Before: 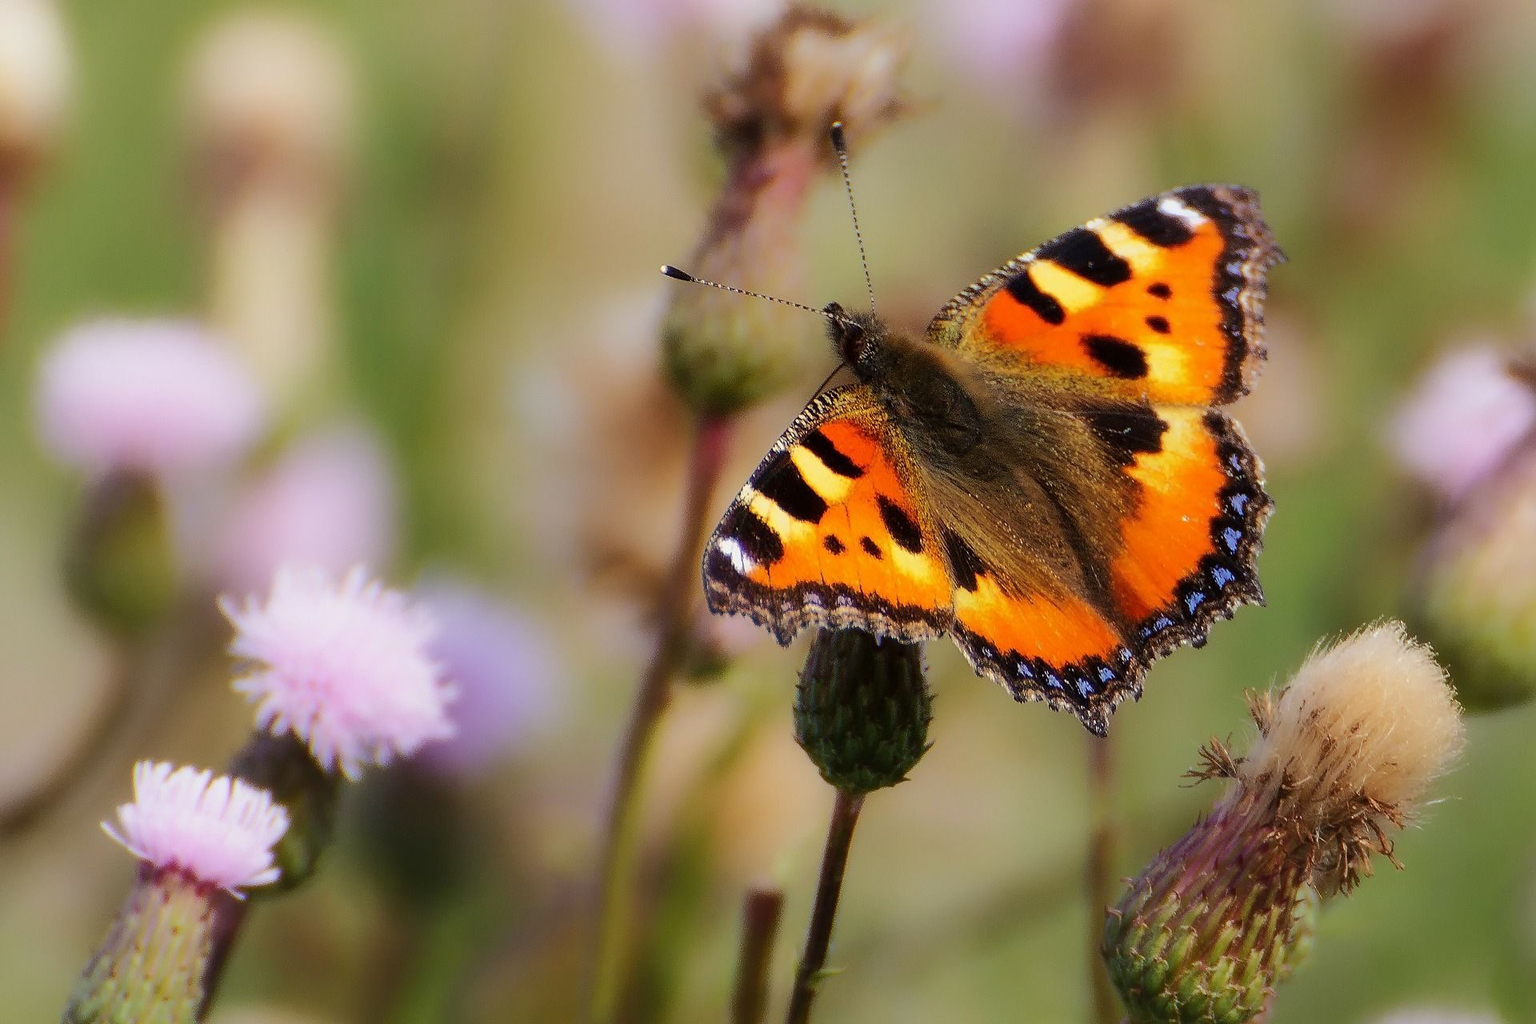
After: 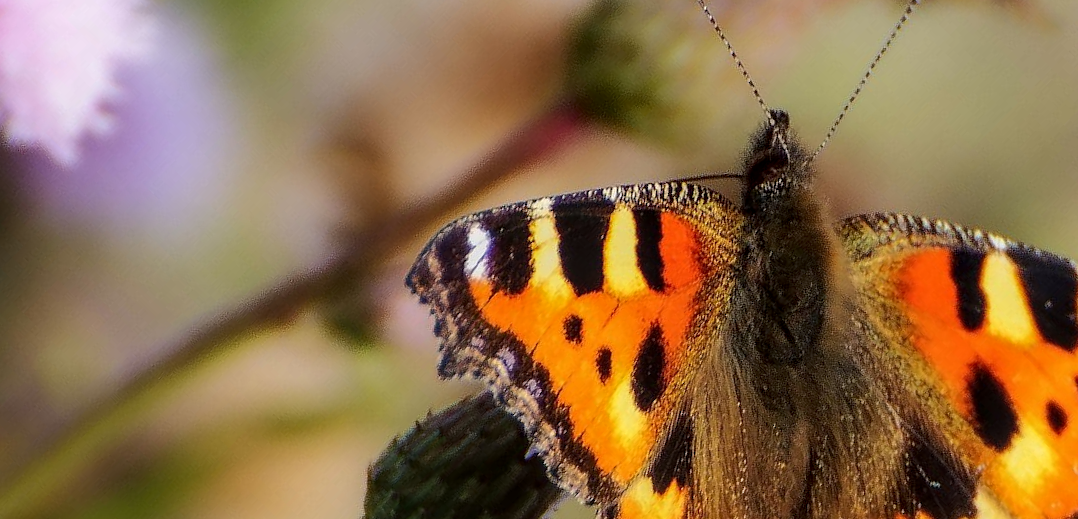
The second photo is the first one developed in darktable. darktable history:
local contrast: on, module defaults
crop and rotate: angle -44.56°, top 16.767%, right 0.89%, bottom 11.614%
